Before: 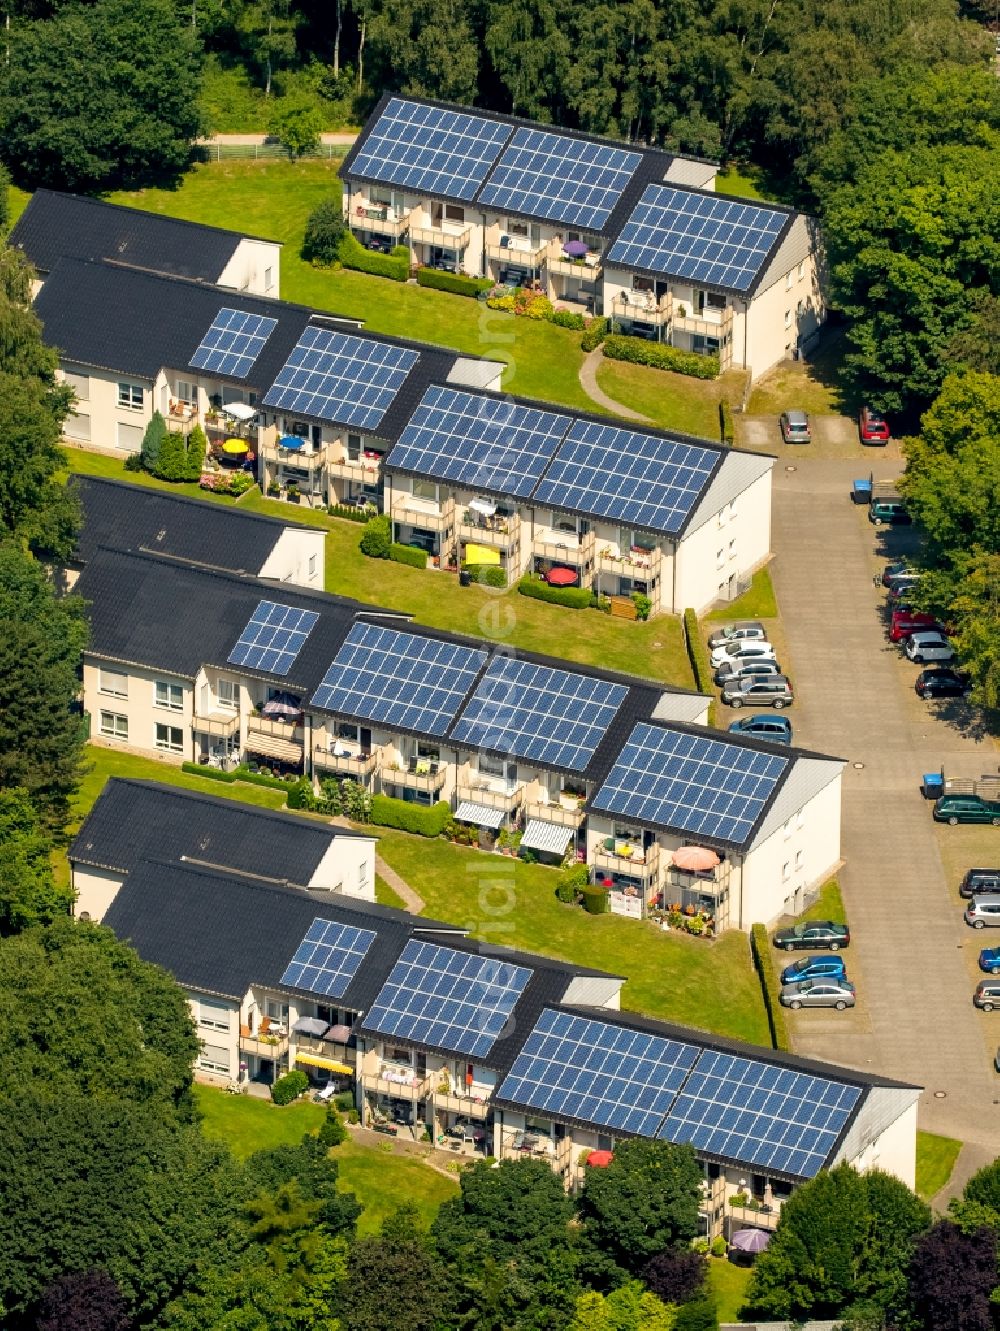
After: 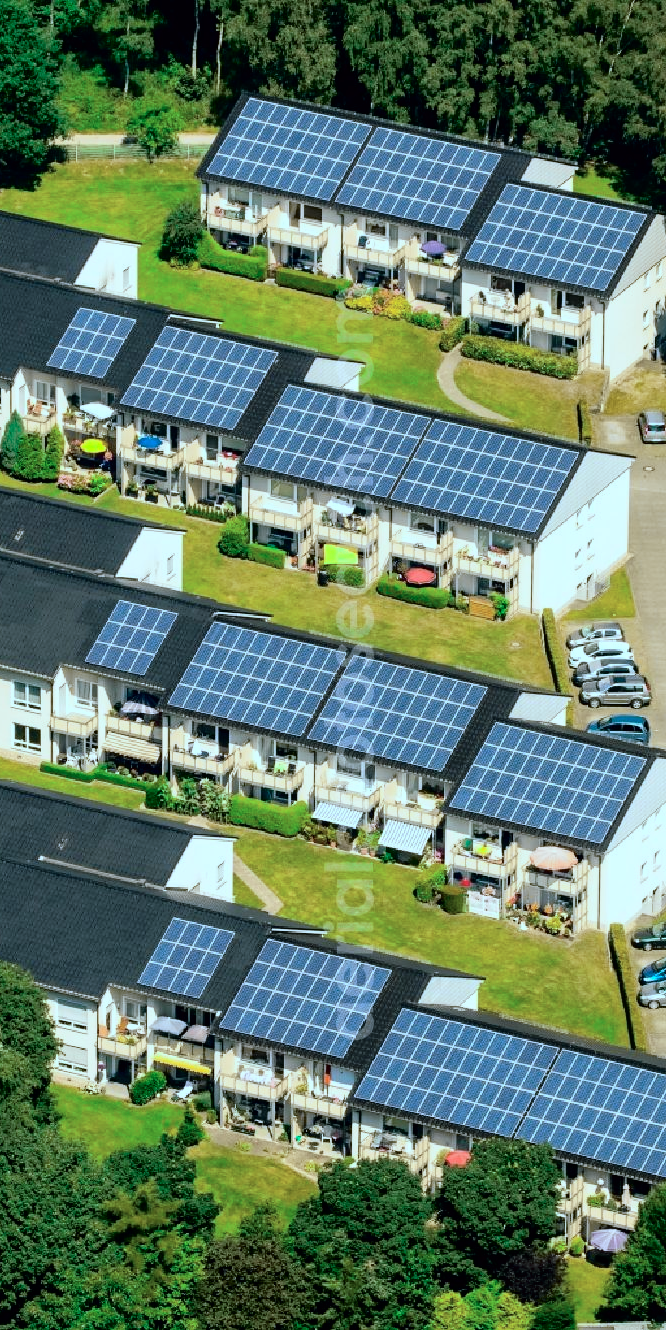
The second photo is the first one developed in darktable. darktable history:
color balance rgb: shadows lift › chroma 11.71%, shadows lift › hue 133.46°, highlights gain › chroma 4%, highlights gain › hue 200.2°, perceptual saturation grading › global saturation 18.05%
crop and rotate: left 14.292%, right 19.041%
tone curve: curves: ch0 [(0, 0) (0.105, 0.044) (0.195, 0.128) (0.283, 0.283) (0.384, 0.404) (0.485, 0.531) (0.635, 0.7) (0.832, 0.858) (1, 0.977)]; ch1 [(0, 0) (0.161, 0.092) (0.35, 0.33) (0.379, 0.401) (0.448, 0.478) (0.498, 0.503) (0.531, 0.537) (0.586, 0.563) (0.687, 0.648) (1, 1)]; ch2 [(0, 0) (0.359, 0.372) (0.437, 0.437) (0.483, 0.484) (0.53, 0.515) (0.556, 0.553) (0.635, 0.589) (1, 1)], color space Lab, independent channels, preserve colors none
color calibration: illuminant as shot in camera, x 0.366, y 0.378, temperature 4425.7 K, saturation algorithm version 1 (2020)
